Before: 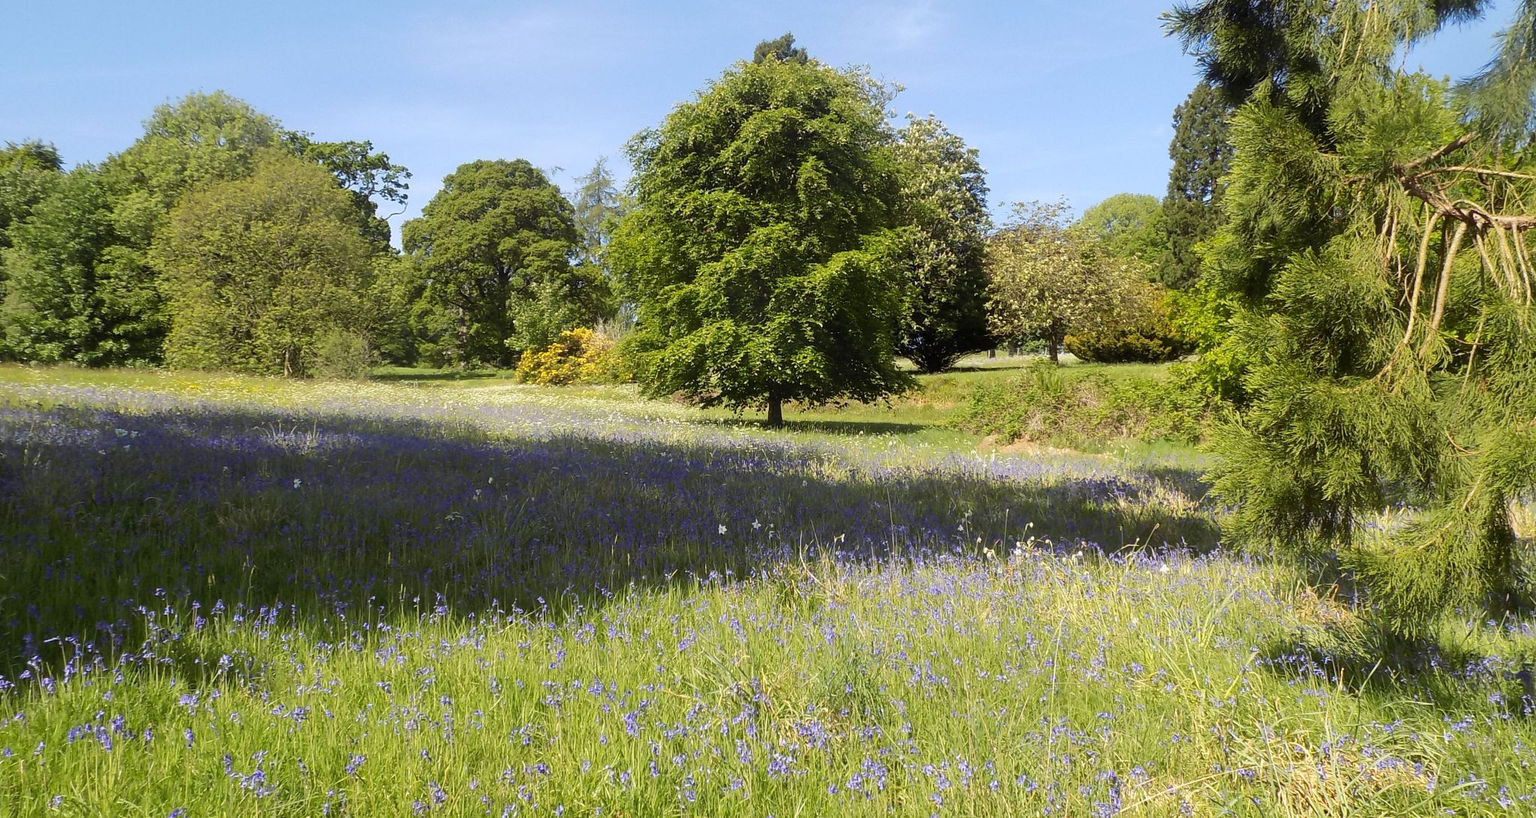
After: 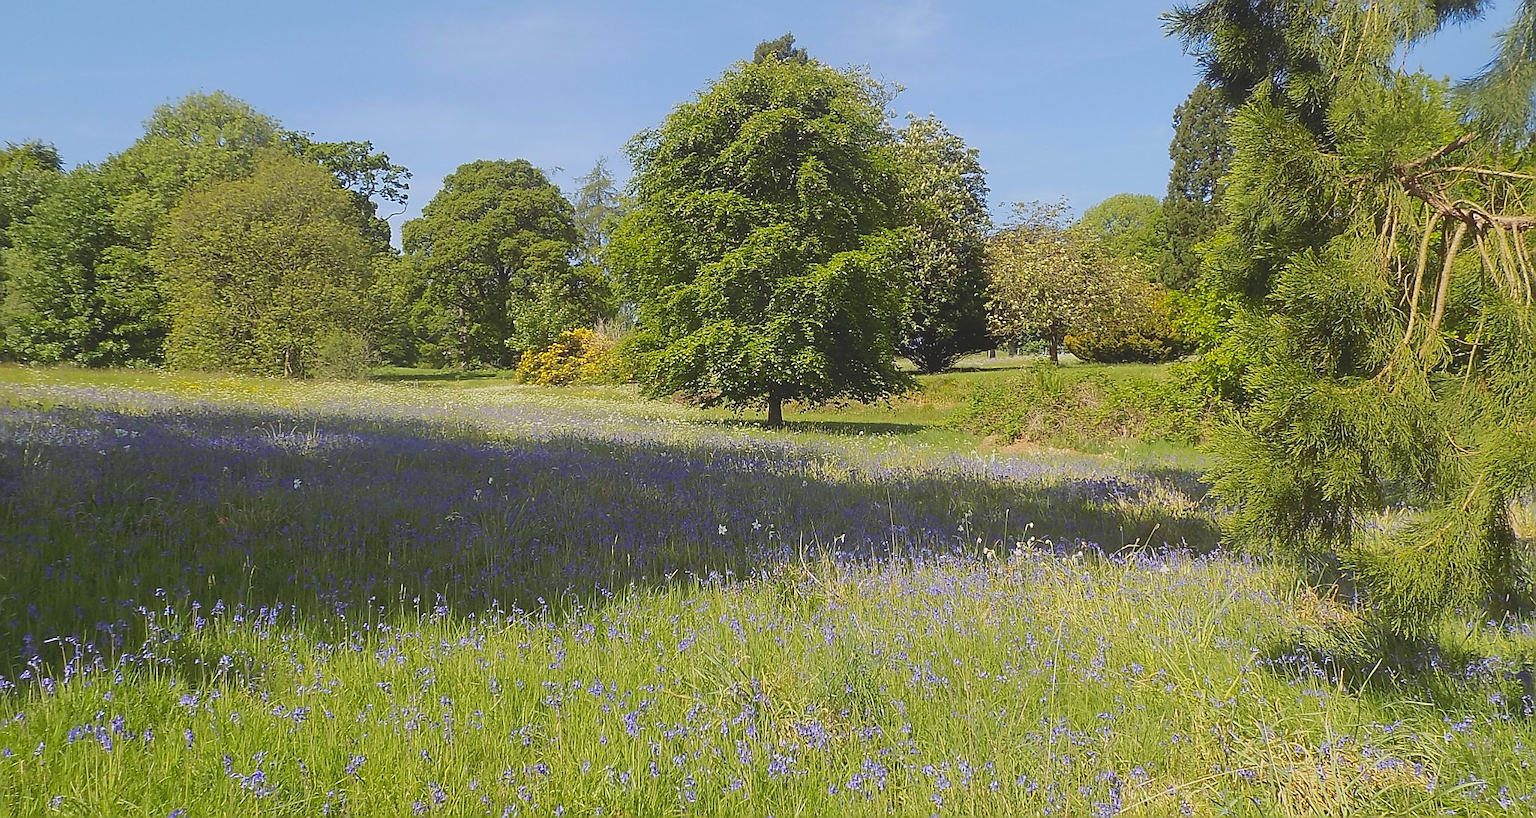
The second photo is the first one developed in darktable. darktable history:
contrast brightness saturation: contrast -0.28
sharpen: radius 1.4, amount 1.25, threshold 0.7
